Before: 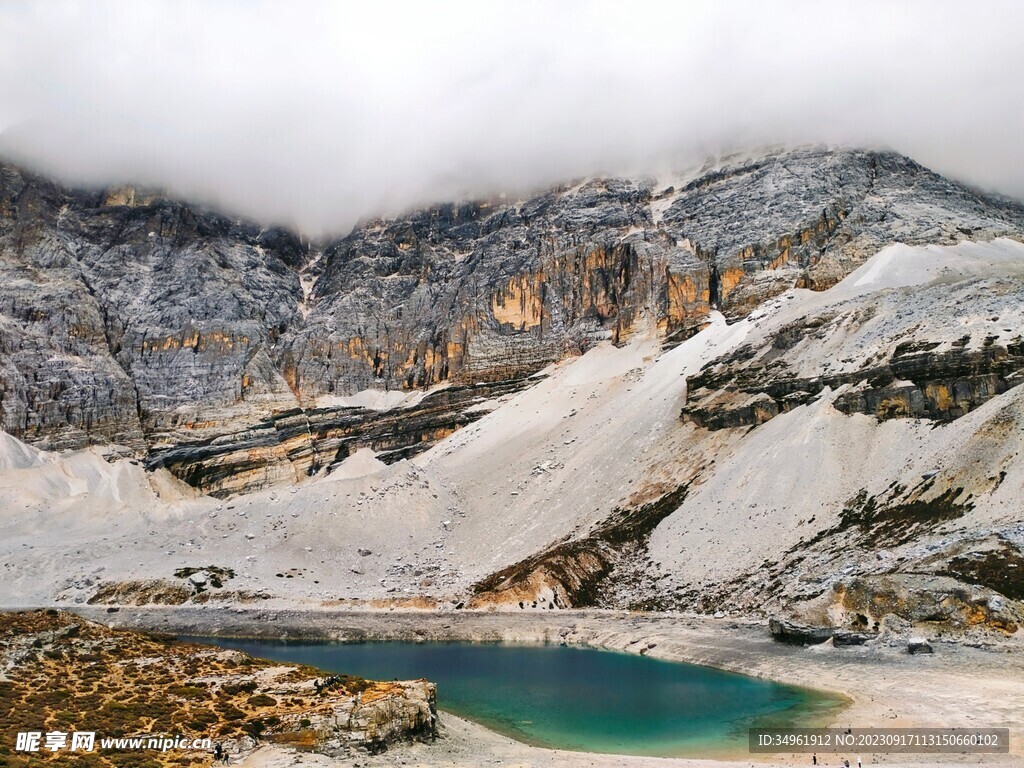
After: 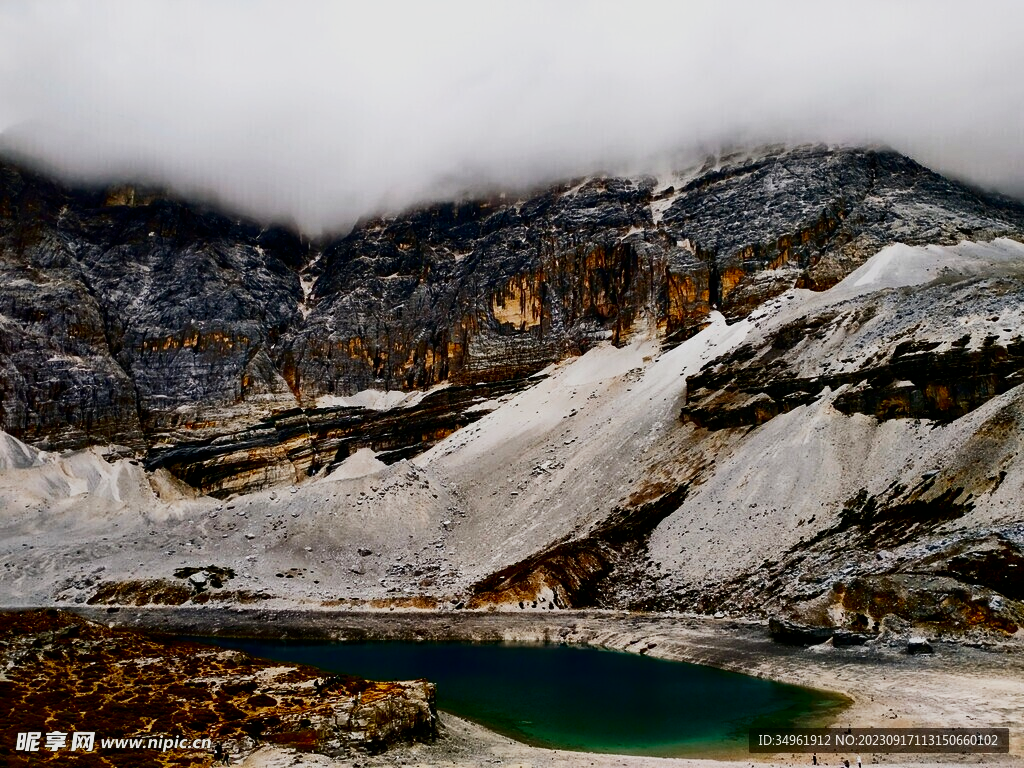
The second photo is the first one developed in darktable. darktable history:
base curve: curves: ch0 [(0, 0) (0.007, 0.004) (0.027, 0.03) (0.046, 0.07) (0.207, 0.54) (0.442, 0.872) (0.673, 0.972) (1, 1)], preserve colors none
tone equalizer: -8 EV -1.98 EV, -7 EV -1.99 EV, -6 EV -1.99 EV, -5 EV -1.99 EV, -4 EV -1.97 EV, -3 EV -1.97 EV, -2 EV -1.98 EV, -1 EV -1.63 EV, +0 EV -2 EV, edges refinement/feathering 500, mask exposure compensation -1.57 EV, preserve details no
exposure: black level correction -0.005, exposure 0.052 EV, compensate highlight preservation false
contrast brightness saturation: contrast 0.187, brightness -0.24, saturation 0.11
